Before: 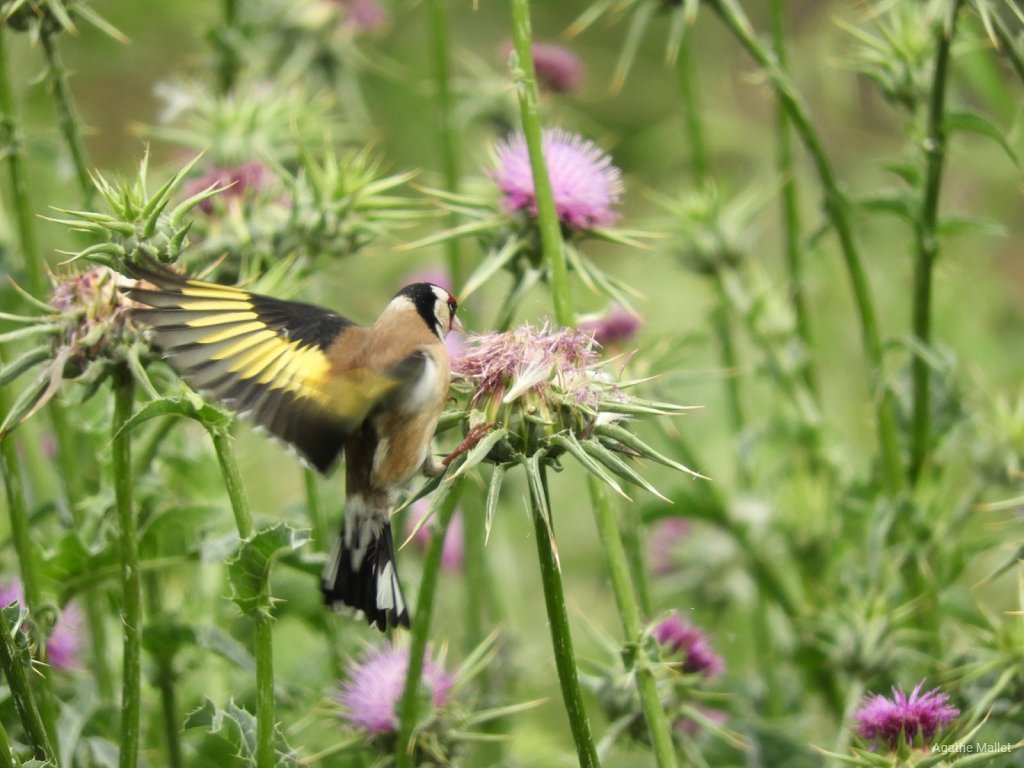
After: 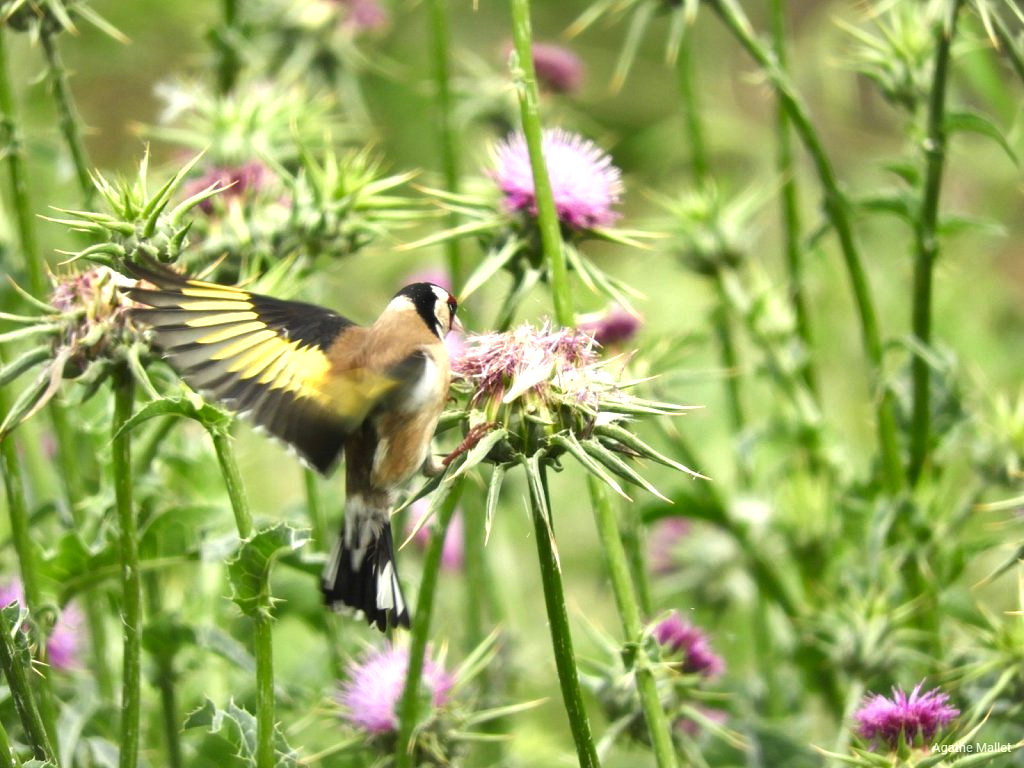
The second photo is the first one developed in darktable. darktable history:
exposure: black level correction 0, exposure 0.692 EV, compensate highlight preservation false
shadows and highlights: soften with gaussian
